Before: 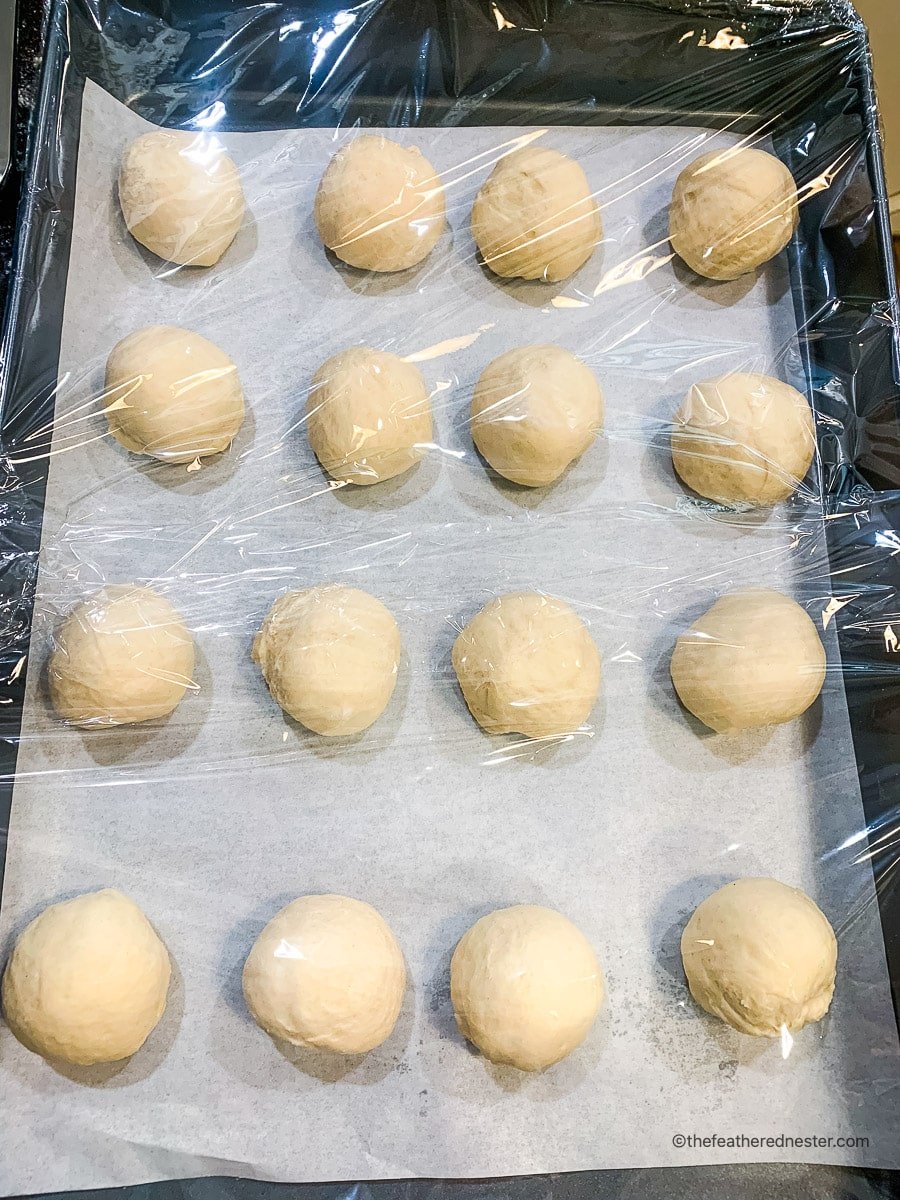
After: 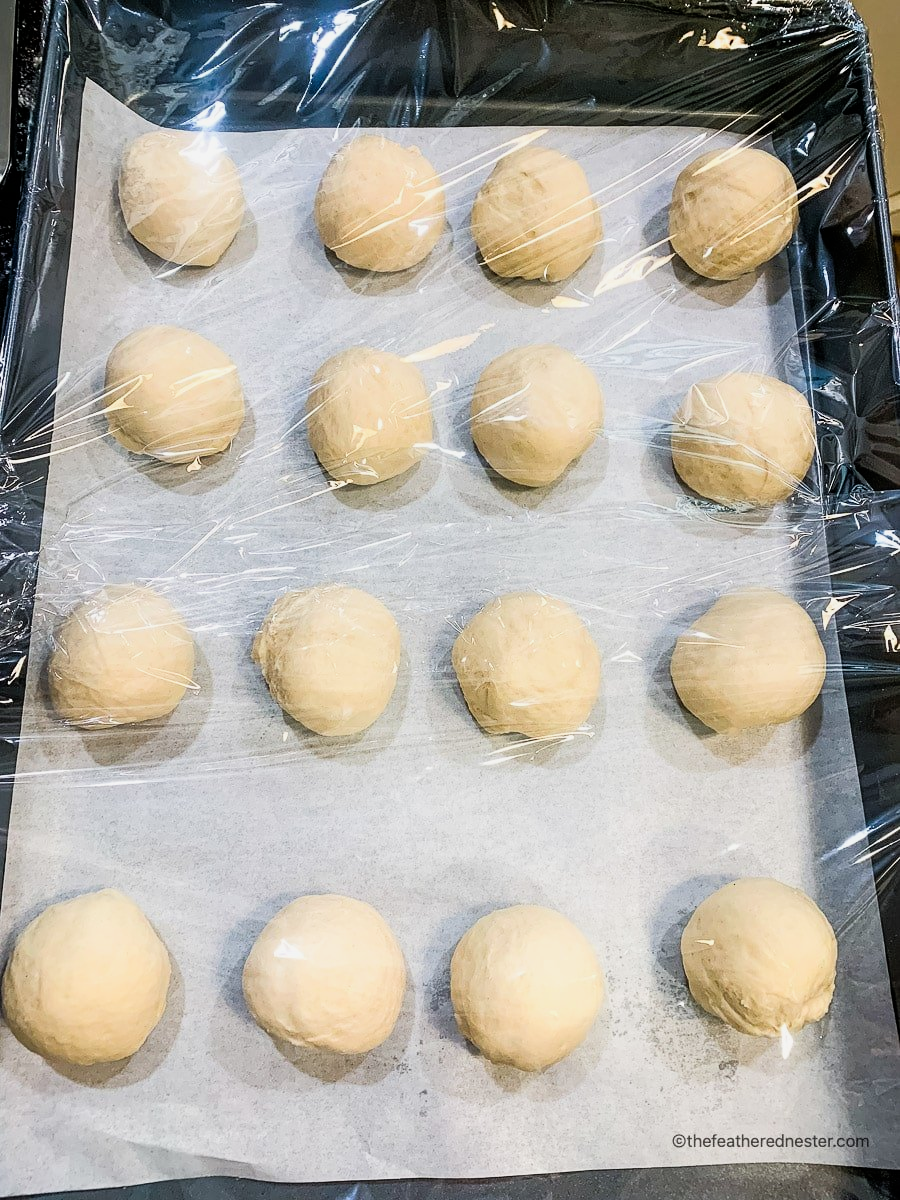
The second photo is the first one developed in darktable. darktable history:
rgb curve: curves: ch0 [(0, 0) (0.053, 0.068) (0.122, 0.128) (1, 1)]
filmic rgb: black relative exposure -8.07 EV, white relative exposure 3 EV, hardness 5.35, contrast 1.25
